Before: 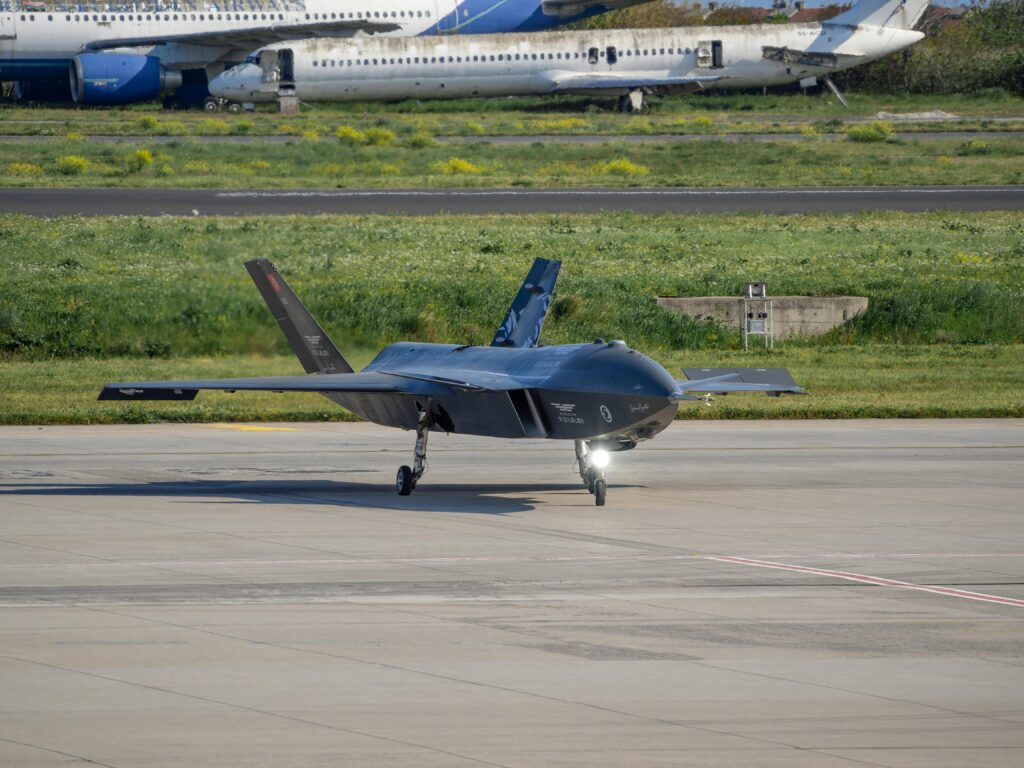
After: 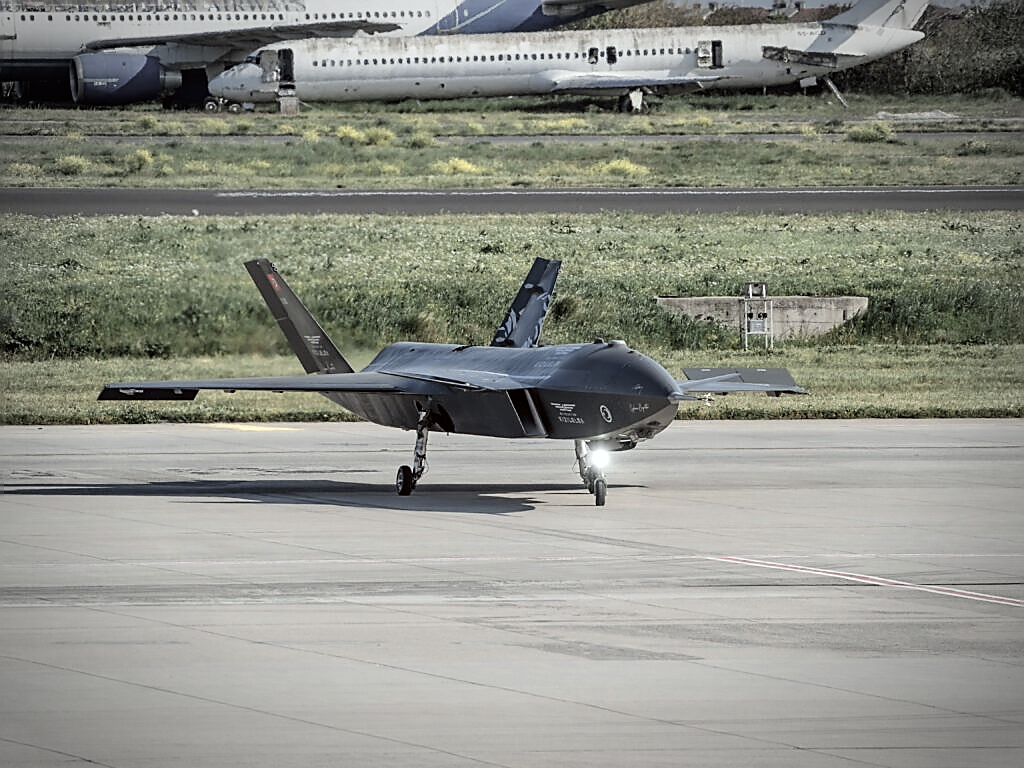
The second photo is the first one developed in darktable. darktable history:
vibrance: vibrance 0%
tone curve: curves: ch0 [(0, 0) (0.004, 0.001) (0.133, 0.112) (0.325, 0.362) (0.832, 0.893) (1, 1)], color space Lab, linked channels, preserve colors none
sharpen: radius 1.4, amount 1.25, threshold 0.7
vignetting: automatic ratio true
contrast brightness saturation: saturation -0.1
color zones: curves: ch0 [(0, 0.6) (0.129, 0.585) (0.193, 0.596) (0.429, 0.5) (0.571, 0.5) (0.714, 0.5) (0.857, 0.5) (1, 0.6)]; ch1 [(0, 0.453) (0.112, 0.245) (0.213, 0.252) (0.429, 0.233) (0.571, 0.231) (0.683, 0.242) (0.857, 0.296) (1, 0.453)]
color correction: highlights a* -2.73, highlights b* -2.09, shadows a* 2.41, shadows b* 2.73
